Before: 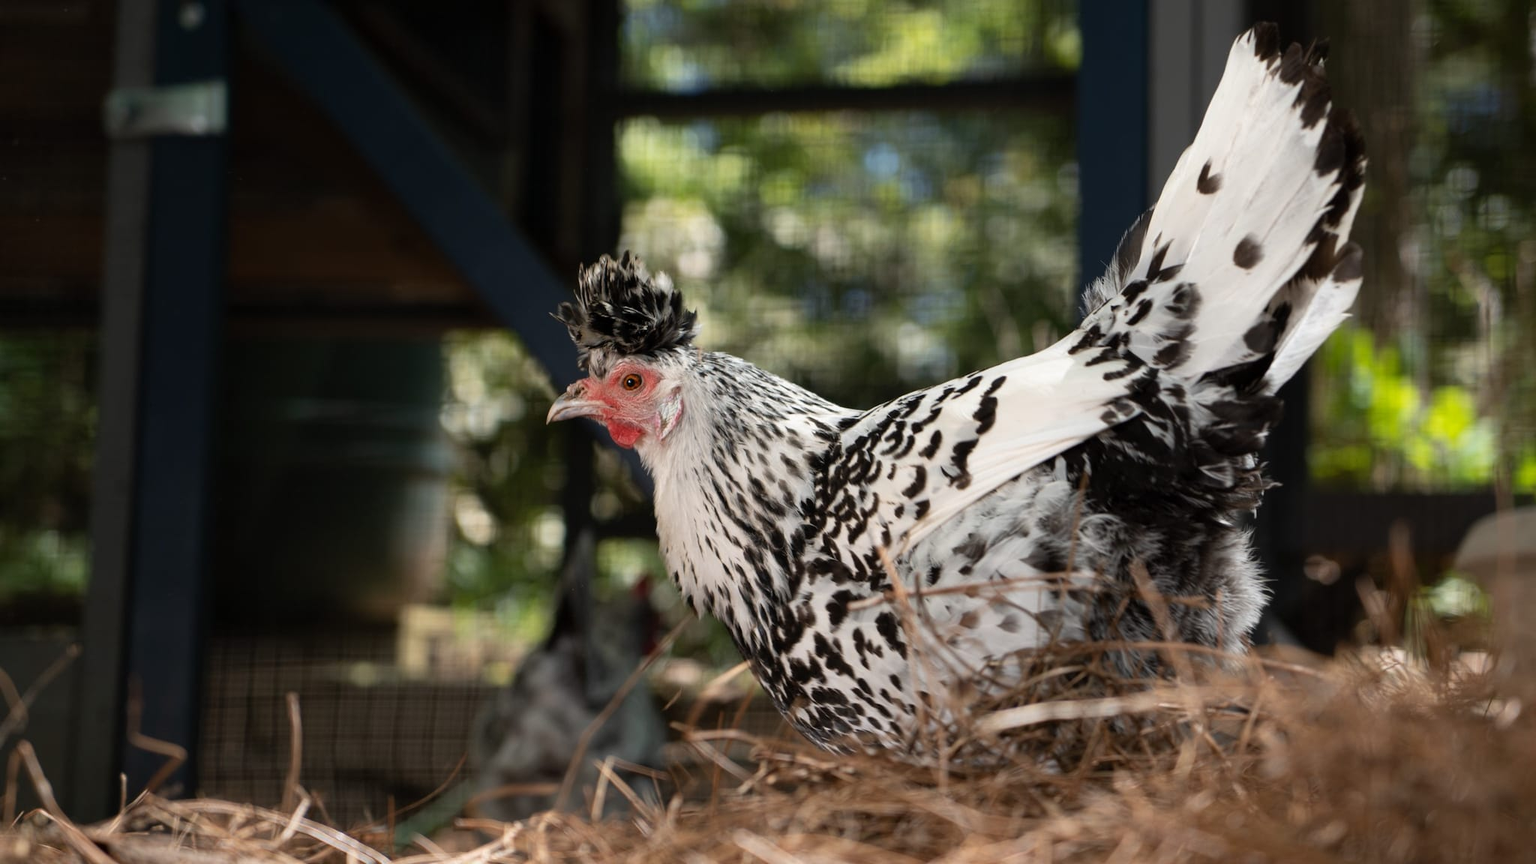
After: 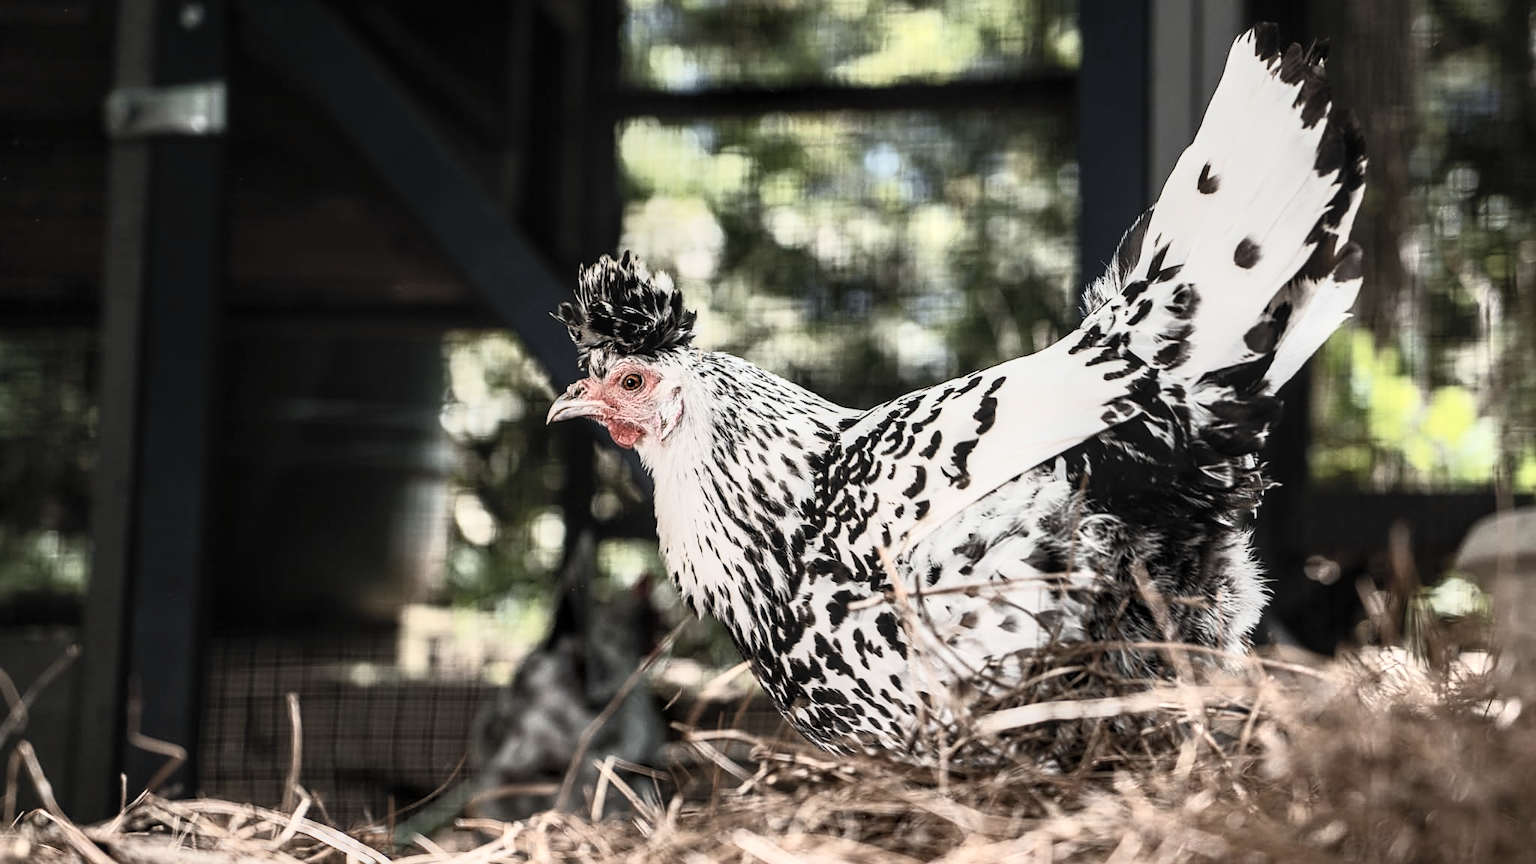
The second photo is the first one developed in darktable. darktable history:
sharpen: on, module defaults
local contrast: highlights 34%, detail 134%
contrast brightness saturation: contrast 0.564, brightness 0.577, saturation -0.336
filmic rgb: black relative exposure -8 EV, white relative exposure 4.05 EV, hardness 4.18, iterations of high-quality reconstruction 0
